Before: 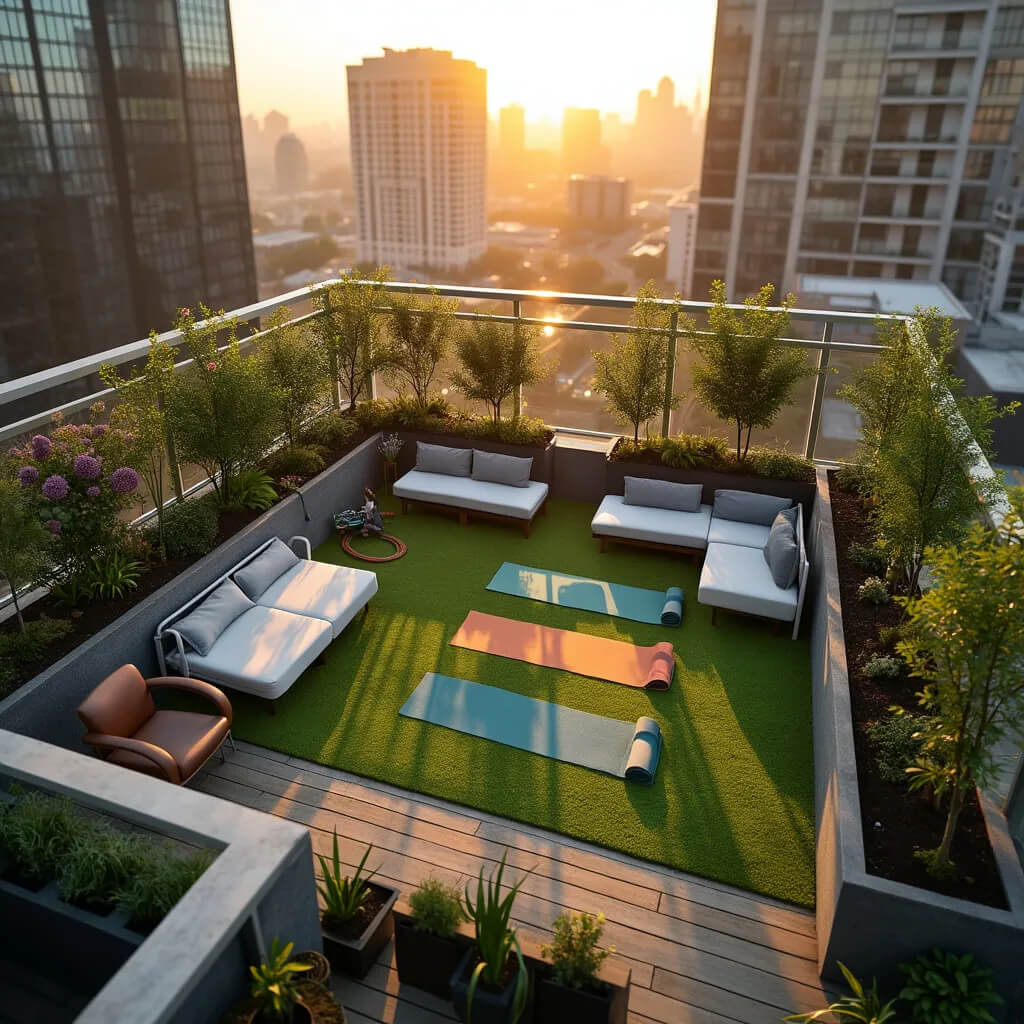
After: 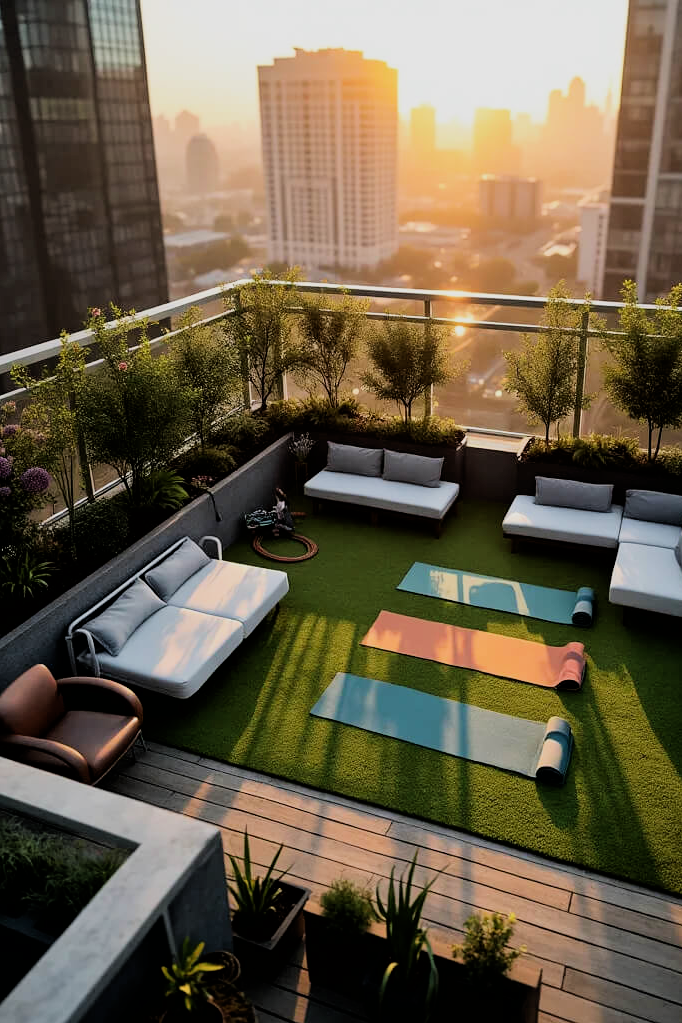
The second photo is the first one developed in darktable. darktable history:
crop and rotate: left 8.786%, right 24.548%
filmic rgb: black relative exposure -5 EV, hardness 2.88, contrast 1.3, highlights saturation mix -10%
